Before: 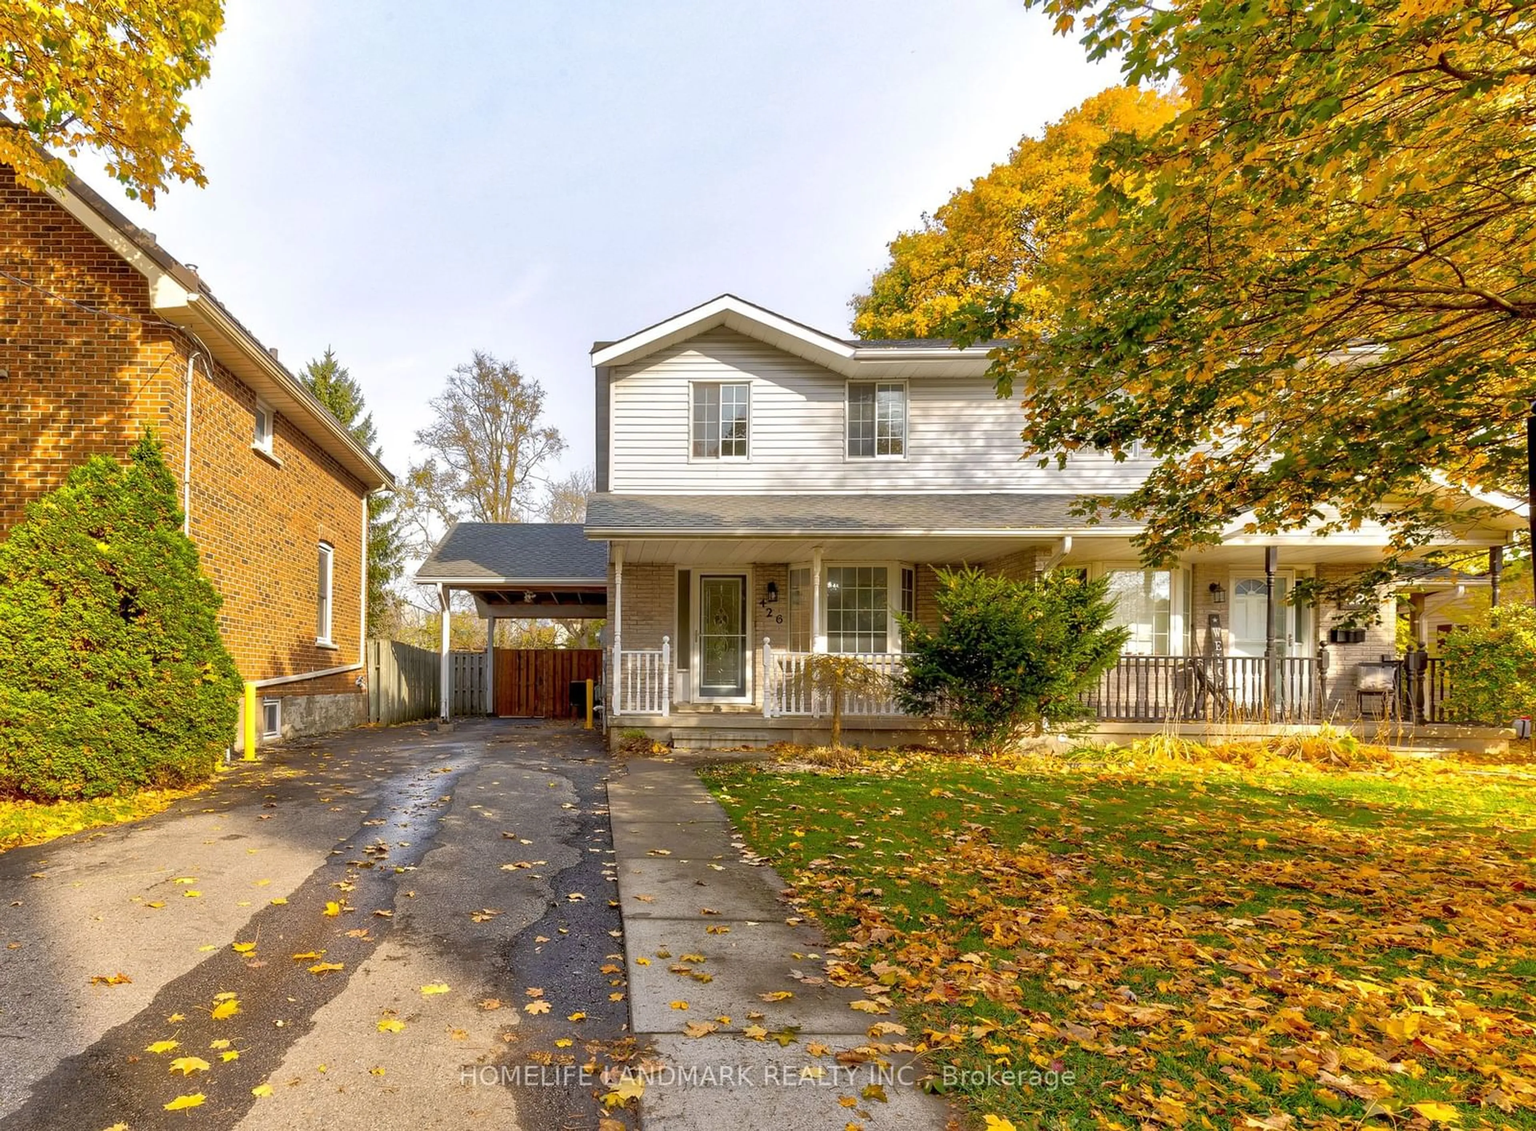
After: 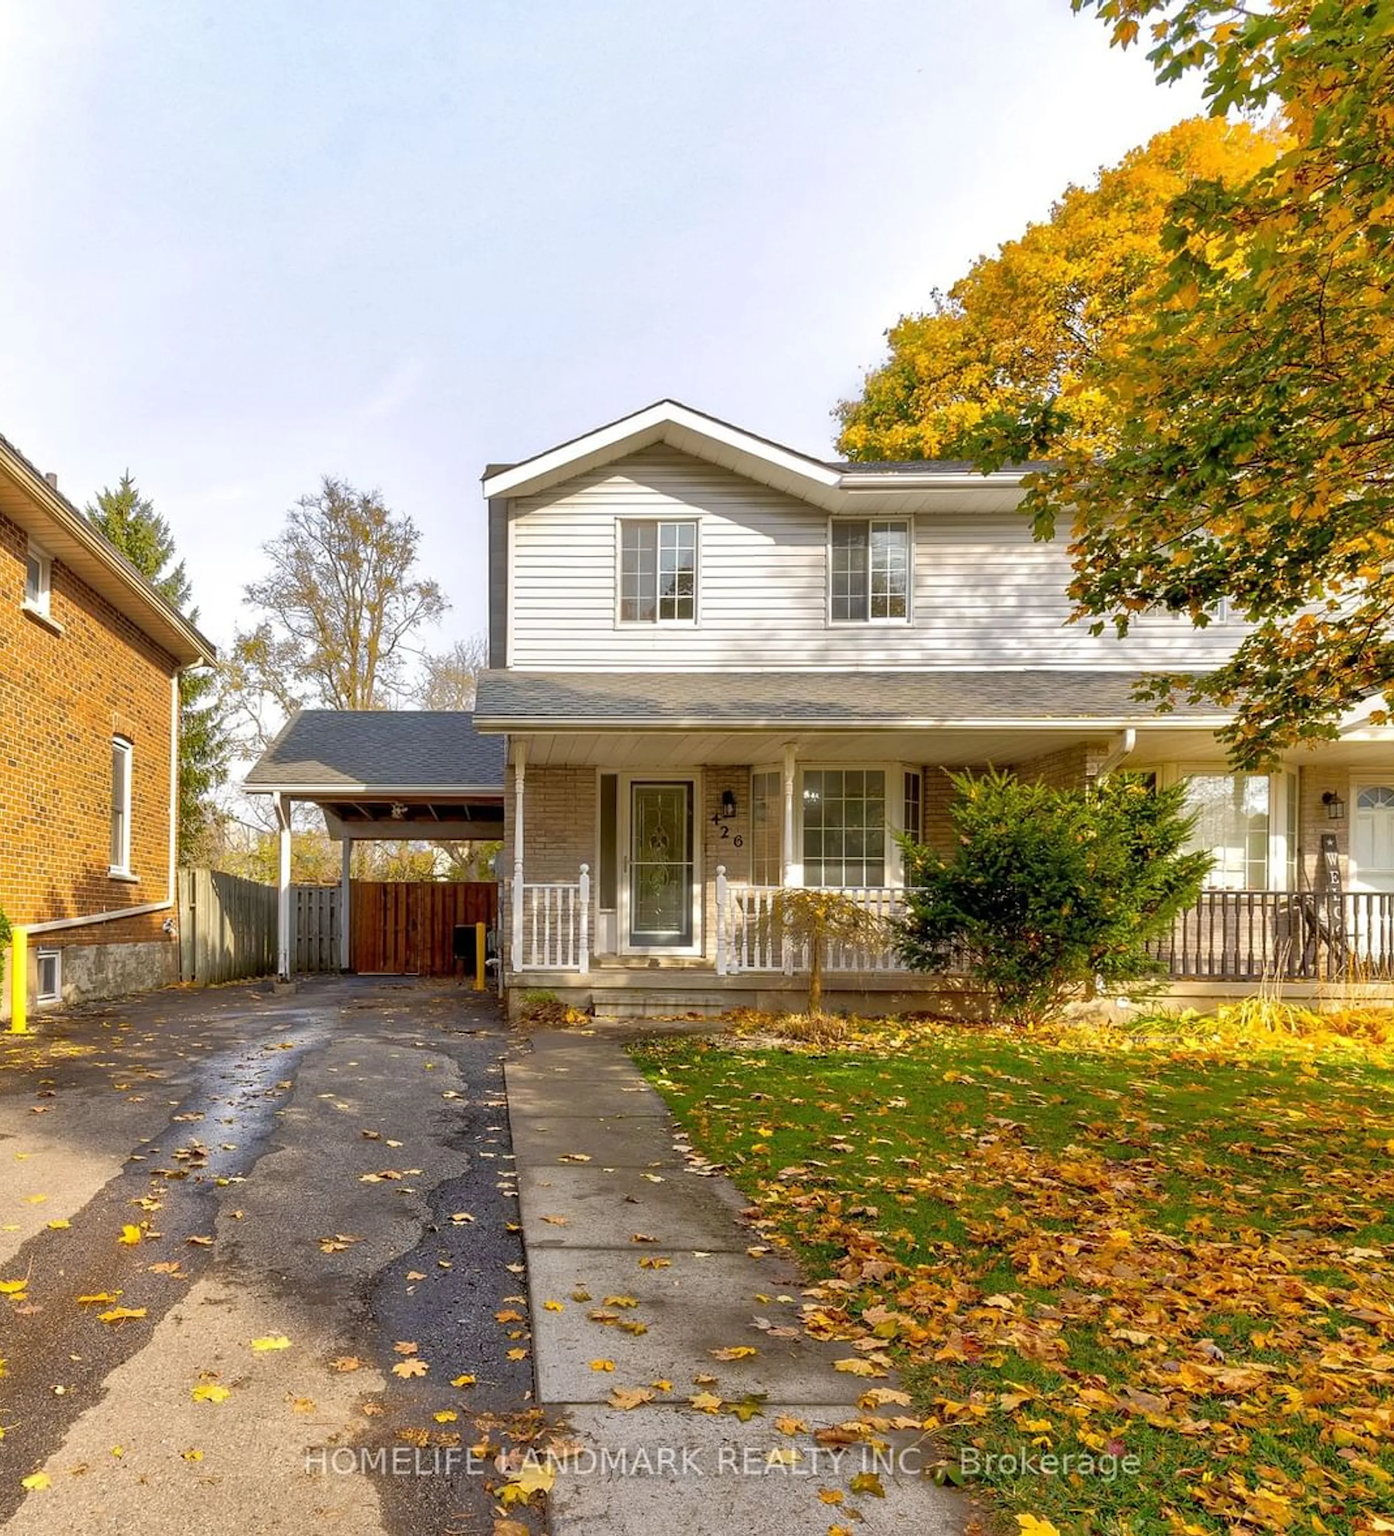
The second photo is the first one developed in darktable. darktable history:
crop: left 15.385%, right 17.776%
